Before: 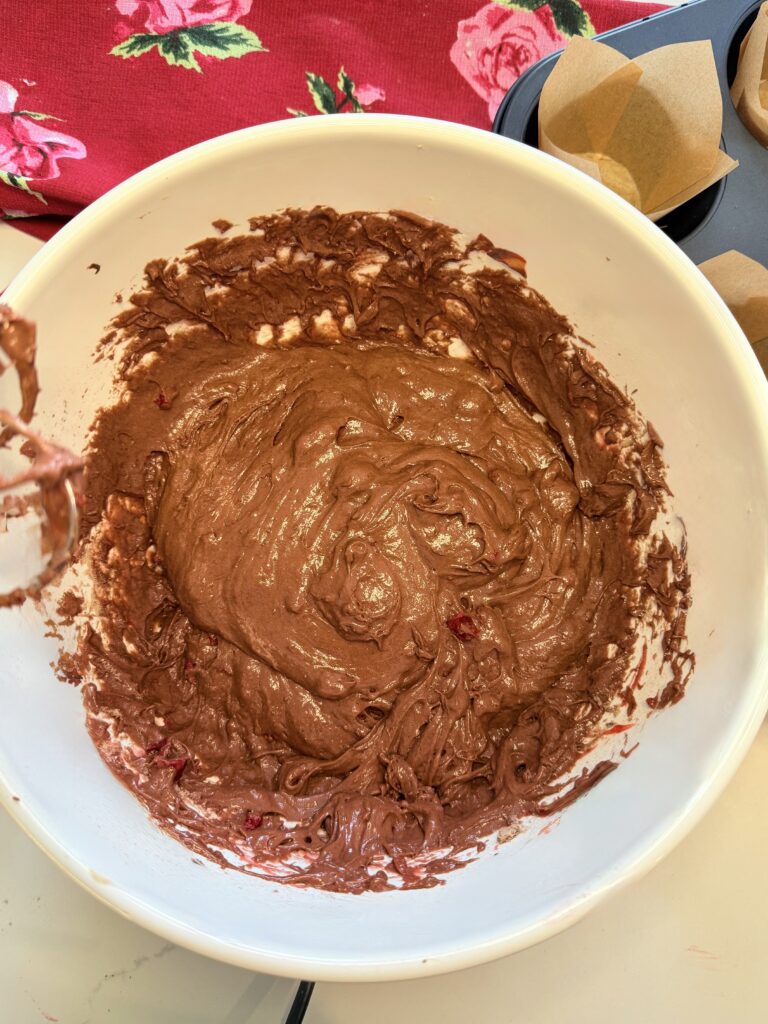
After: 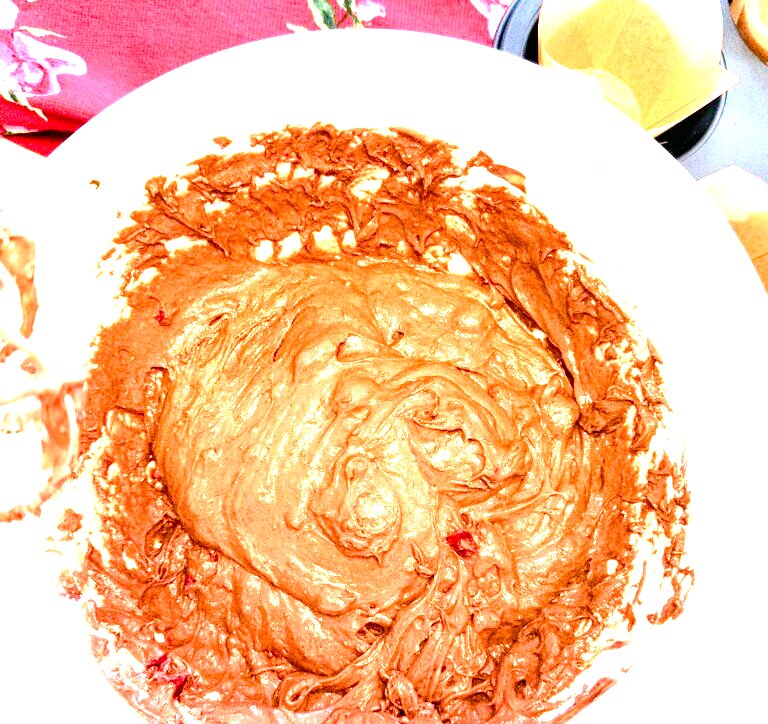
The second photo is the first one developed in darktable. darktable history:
tone curve: curves: ch0 [(0, 0.01) (0.037, 0.032) (0.131, 0.108) (0.275, 0.256) (0.483, 0.512) (0.61, 0.665) (0.696, 0.742) (0.792, 0.819) (0.911, 0.925) (0.997, 0.995)]; ch1 [(0, 0) (0.308, 0.29) (0.425, 0.411) (0.492, 0.488) (0.507, 0.503) (0.53, 0.532) (0.573, 0.586) (0.683, 0.702) (0.746, 0.77) (1, 1)]; ch2 [(0, 0) (0.246, 0.233) (0.36, 0.352) (0.415, 0.415) (0.485, 0.487) (0.502, 0.504) (0.525, 0.518) (0.539, 0.539) (0.587, 0.594) (0.636, 0.652) (0.711, 0.729) (0.845, 0.855) (0.998, 0.977)], color space Lab, independent channels, preserve colors none
shadows and highlights: shadows 43.06, highlights 6.94
white balance: red 1.004, blue 1.096
exposure: black level correction 0.001, exposure 2 EV, compensate highlight preservation false
local contrast: highlights 100%, shadows 100%, detail 120%, midtone range 0.2
color balance rgb: perceptual saturation grading › global saturation 25%, perceptual saturation grading › highlights -50%, perceptual saturation grading › shadows 30%, perceptual brilliance grading › global brilliance 12%, global vibrance 20%
crop and rotate: top 8.293%, bottom 20.996%
grain: coarseness 0.09 ISO, strength 40%
